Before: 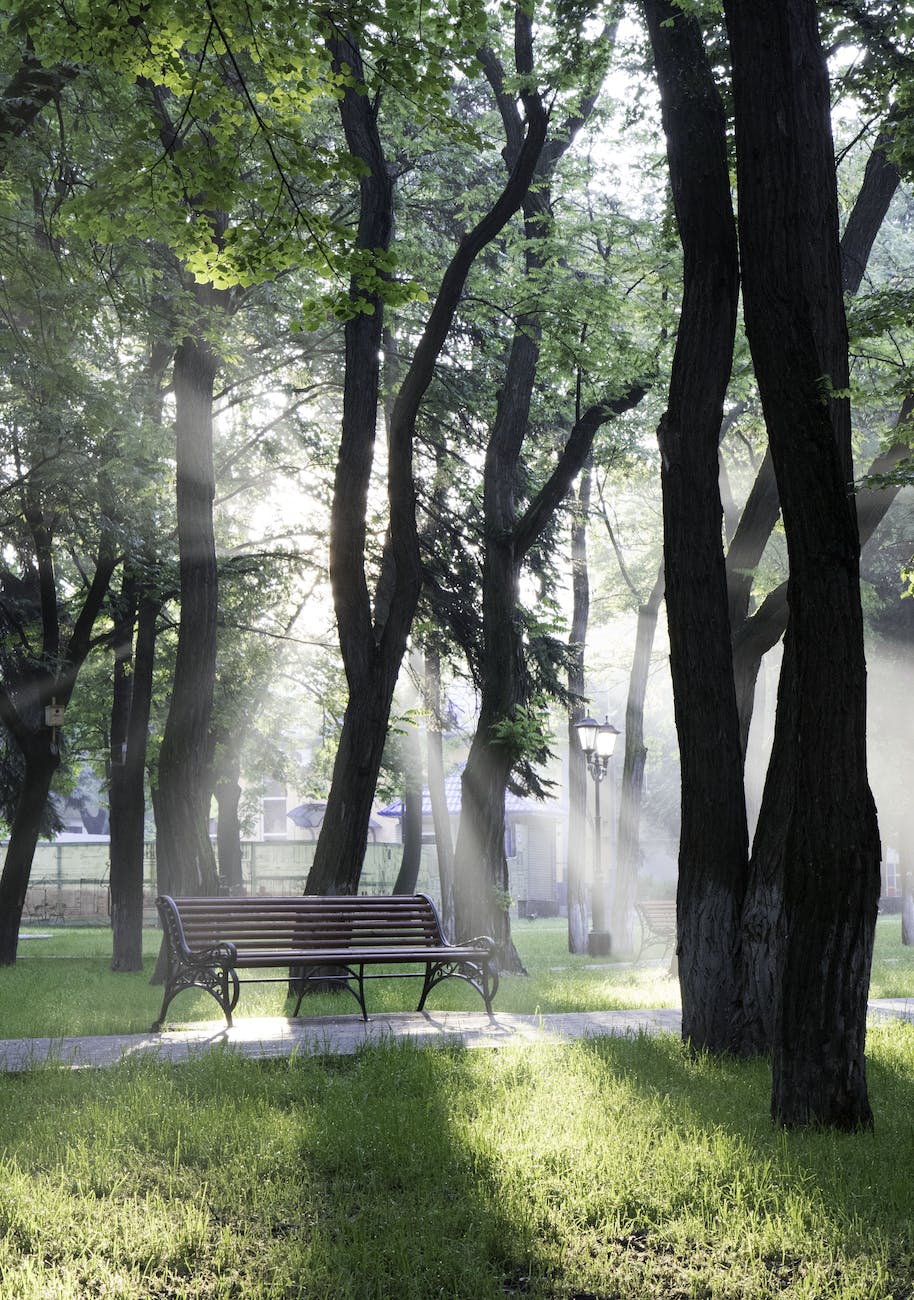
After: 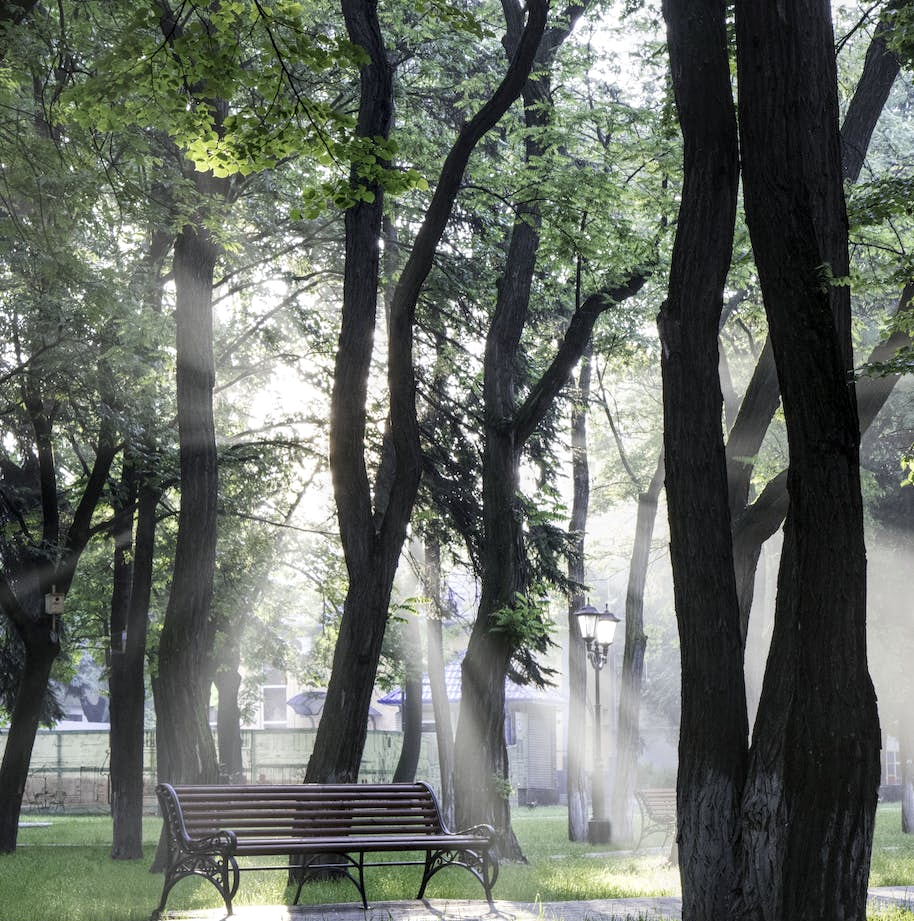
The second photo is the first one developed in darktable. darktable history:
local contrast: detail 130%
crop and rotate: top 8.635%, bottom 20.499%
